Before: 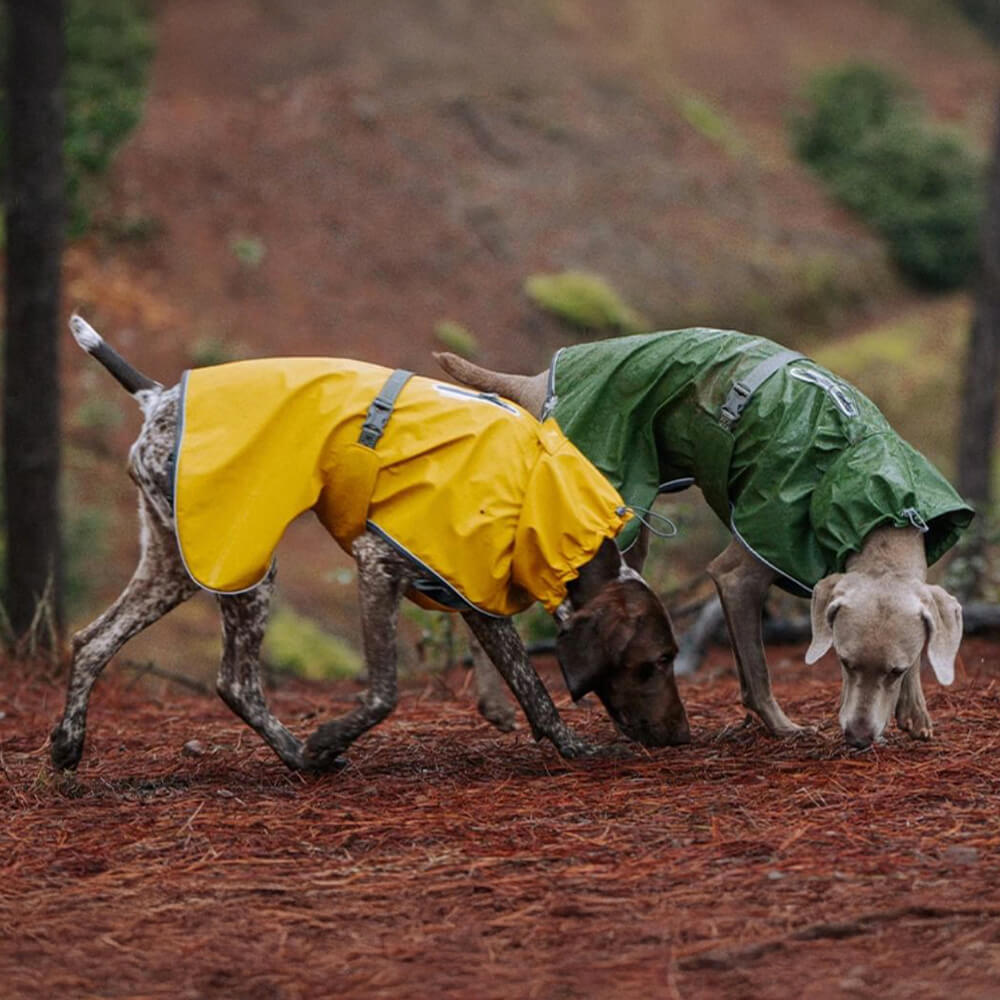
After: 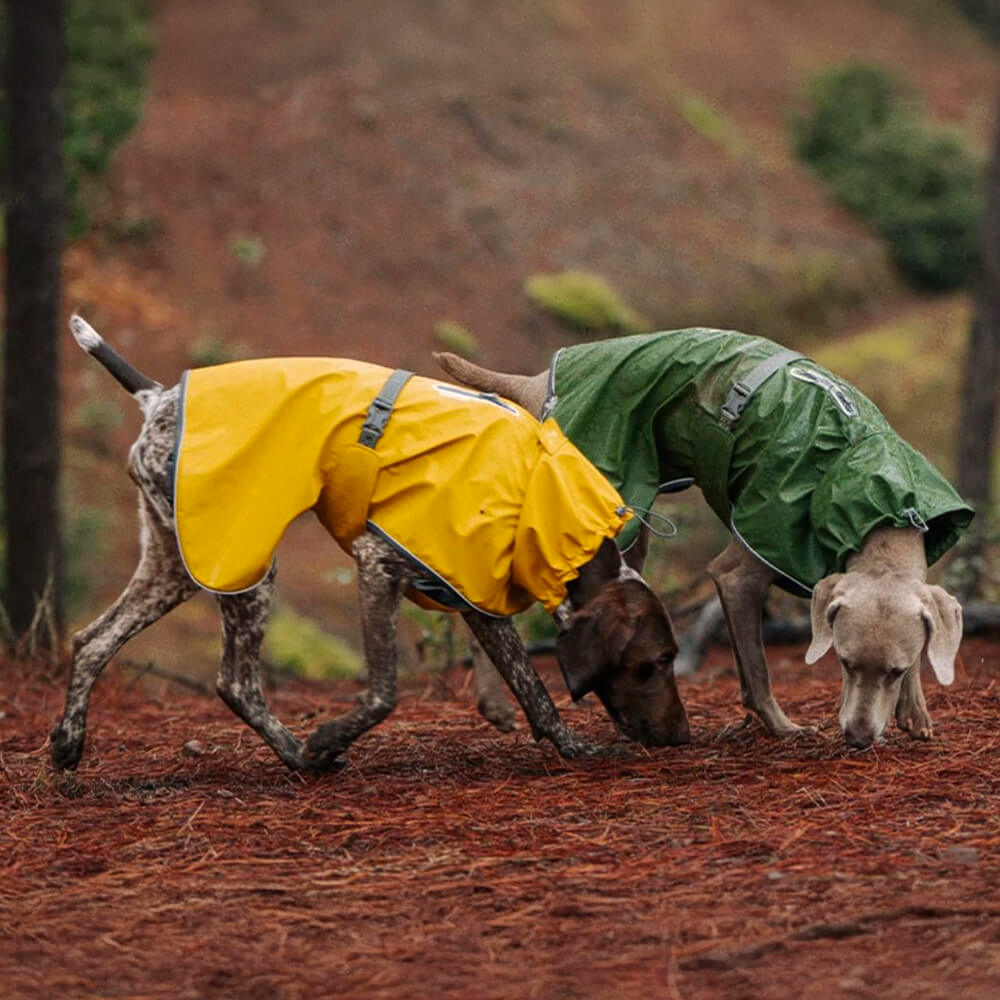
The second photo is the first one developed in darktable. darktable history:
color balance rgb: perceptual saturation grading › global saturation 3.7%, global vibrance 5.56%, contrast 3.24%
white balance: red 1.045, blue 0.932
